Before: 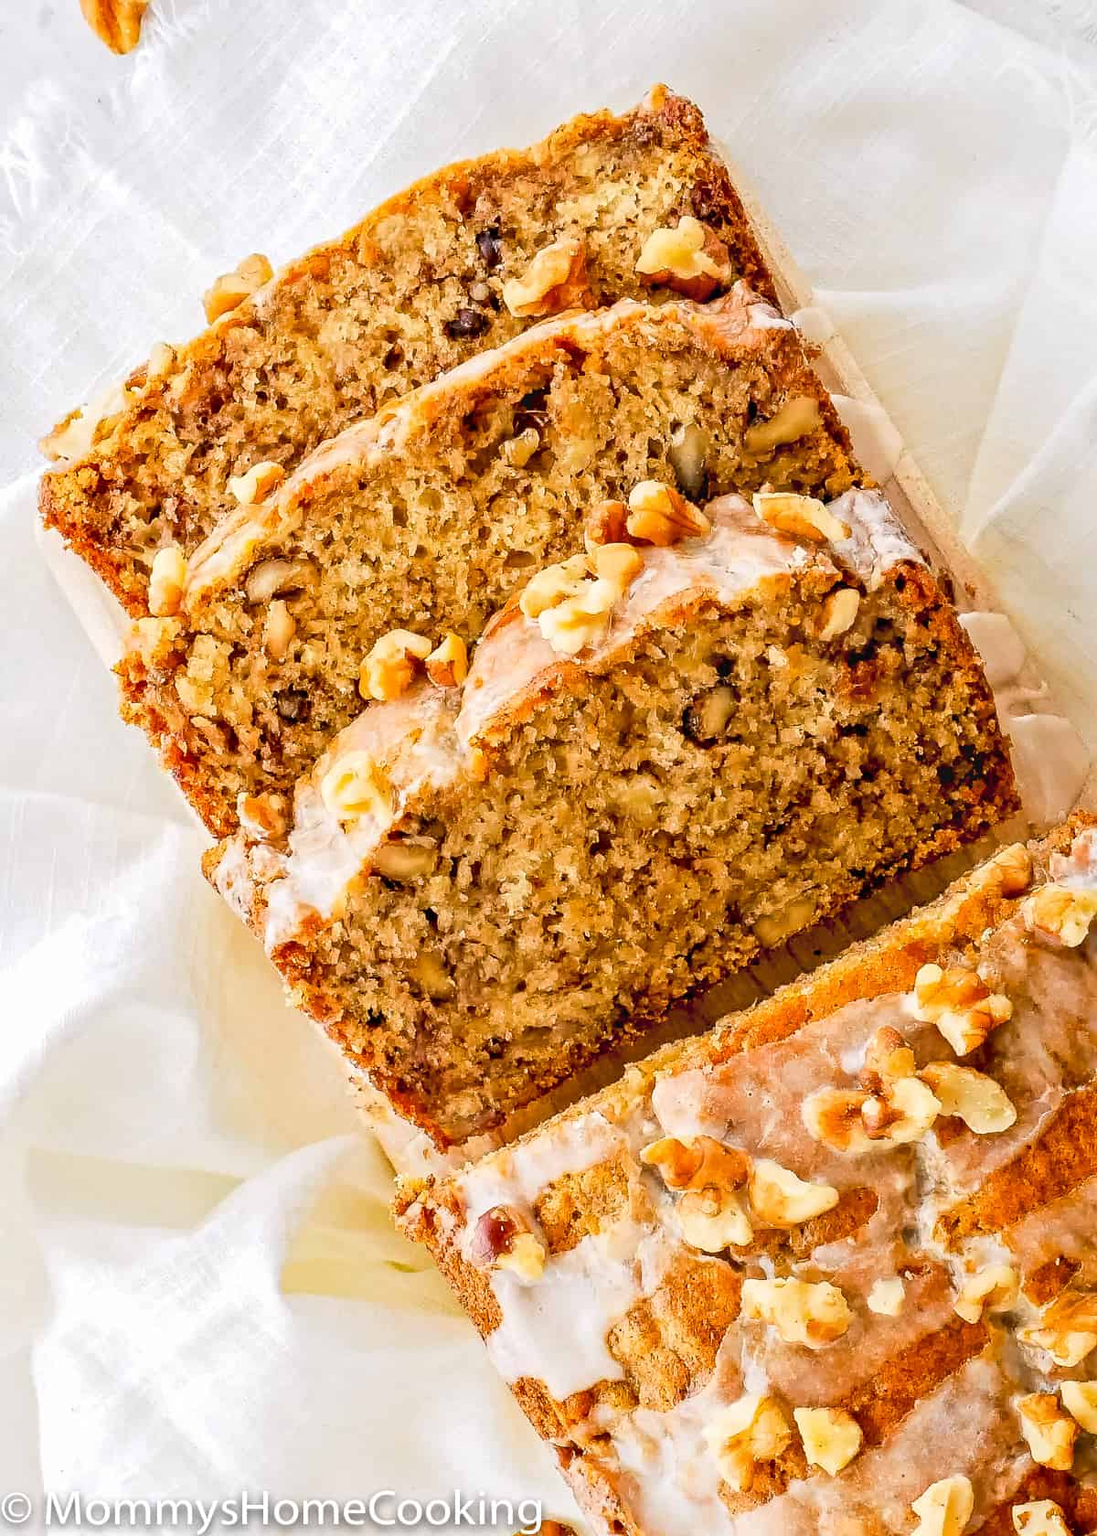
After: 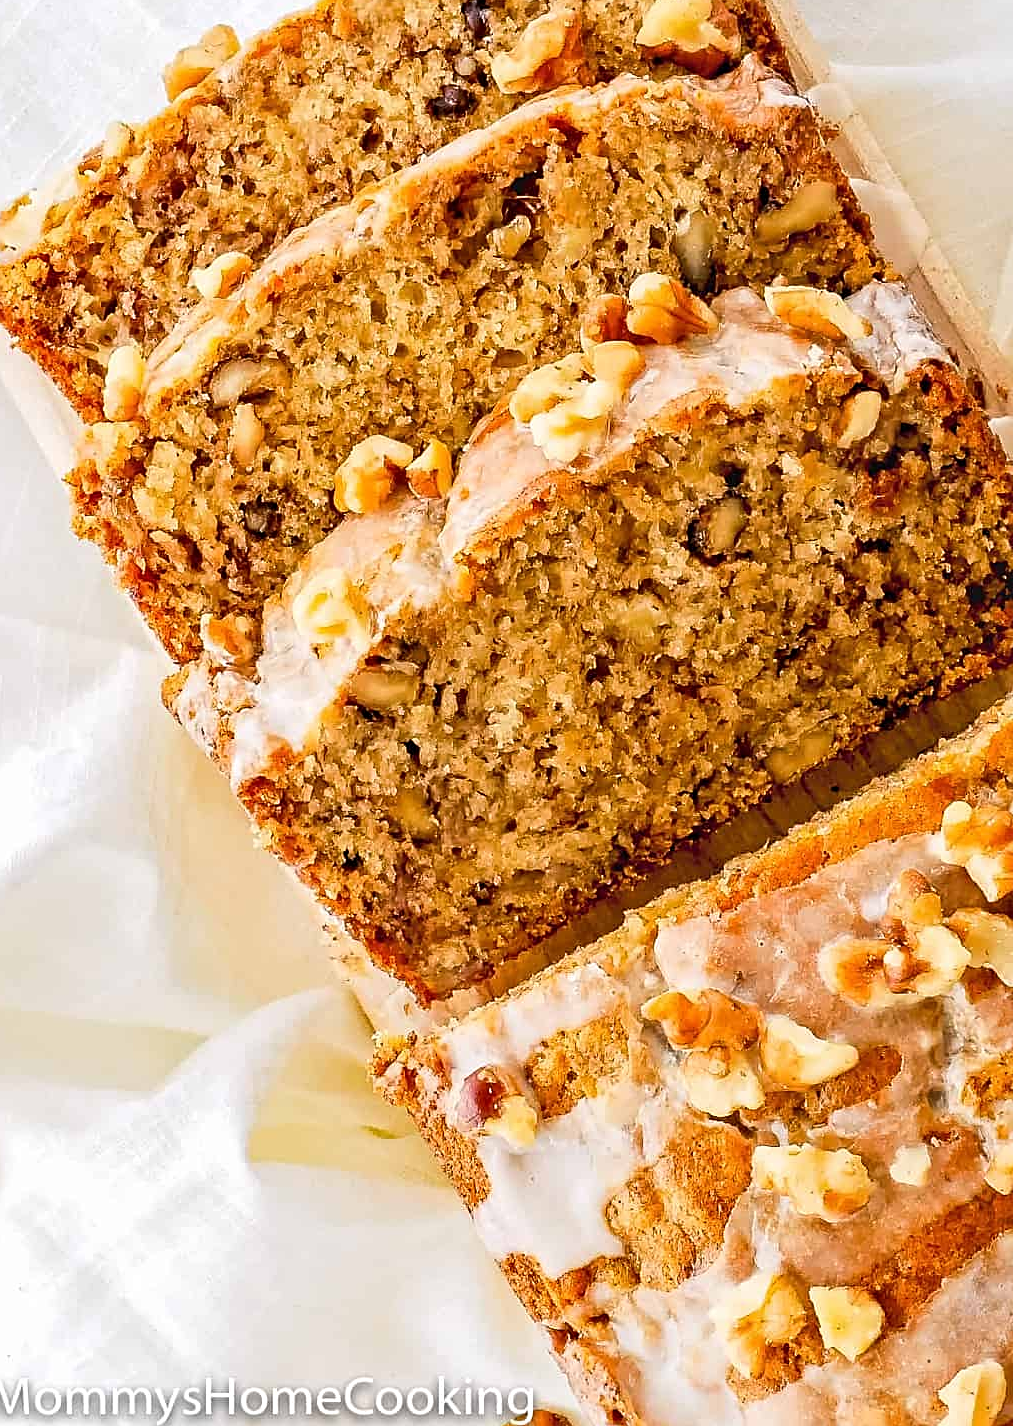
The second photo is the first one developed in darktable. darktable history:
crop and rotate: left 4.943%, top 15.116%, right 10.64%
sharpen: amount 0.471
